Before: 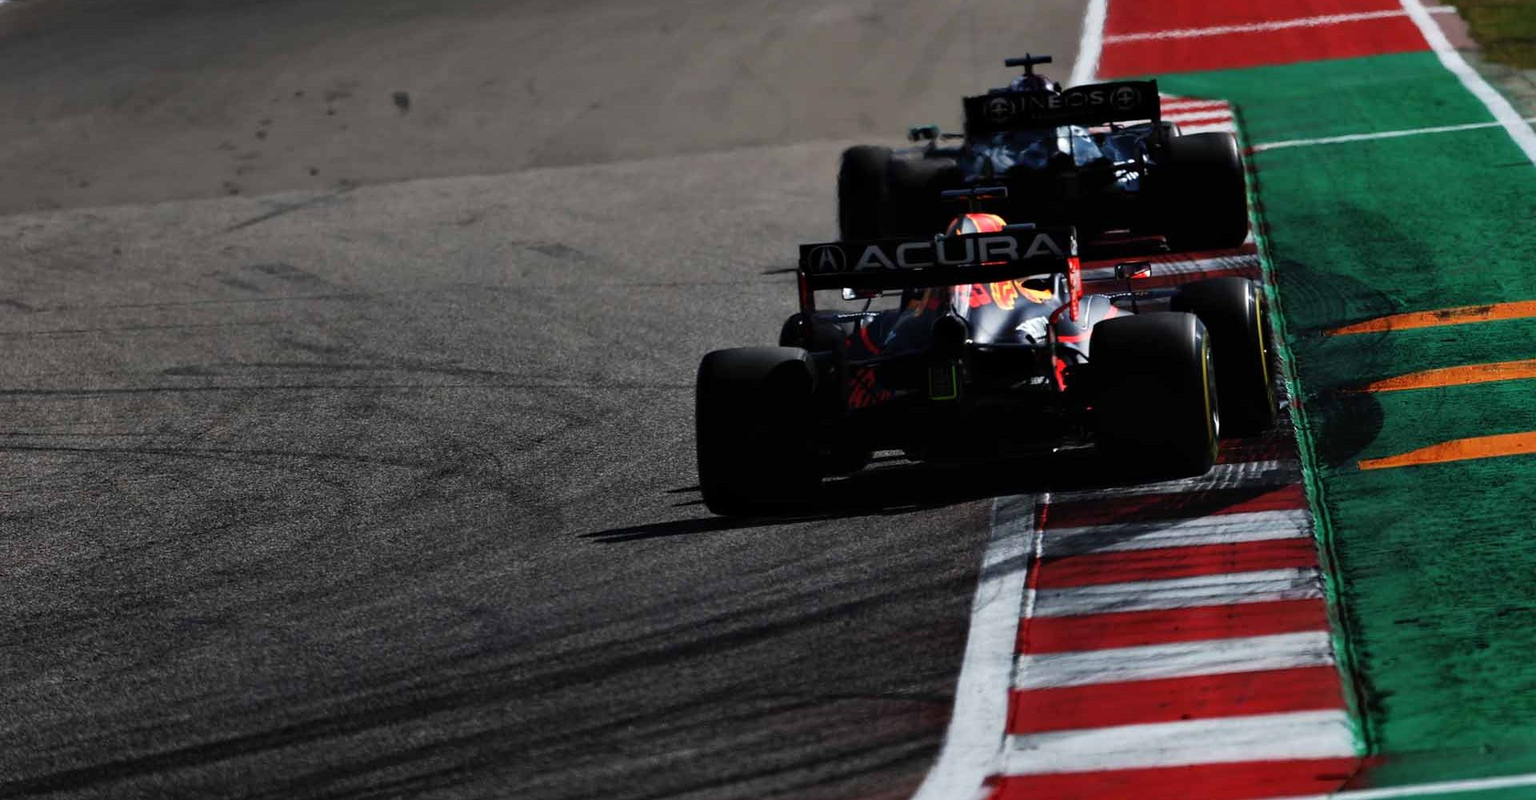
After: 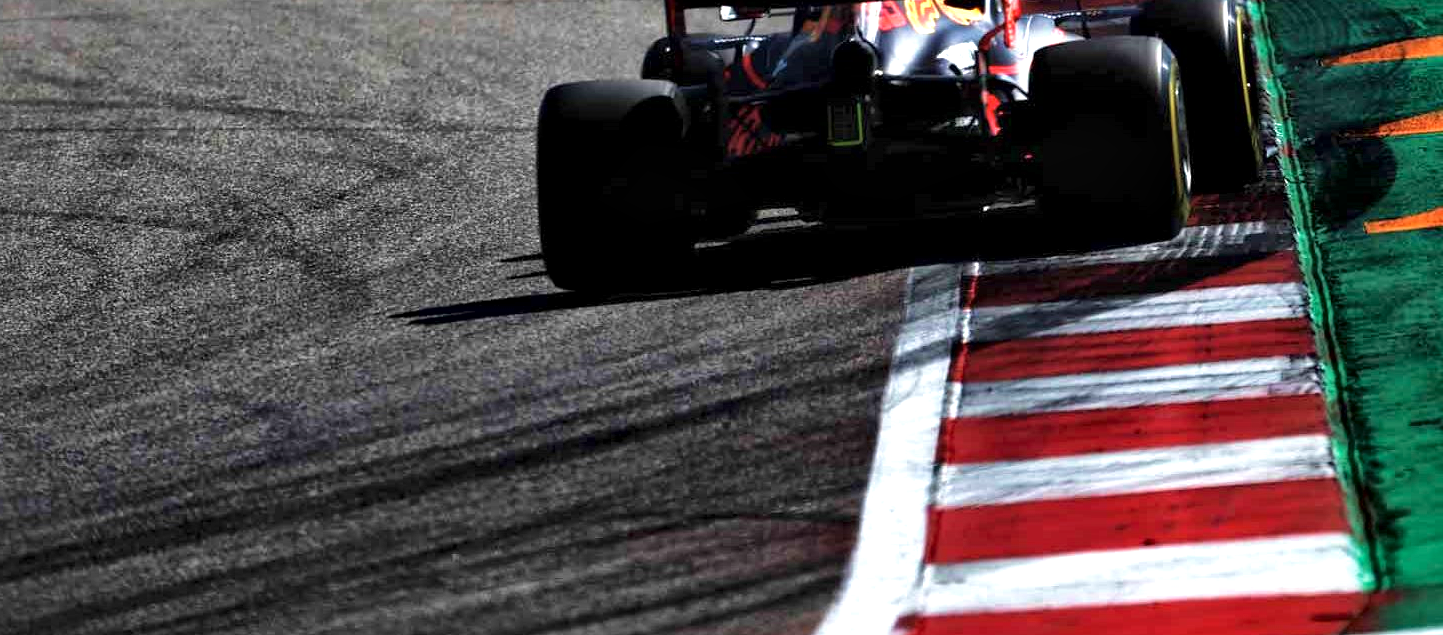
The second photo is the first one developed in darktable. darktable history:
exposure: black level correction 0, exposure 0.892 EV, compensate highlight preservation false
crop and rotate: left 17.39%, top 35.464%, right 7.422%, bottom 0.993%
local contrast: mode bilateral grid, contrast 21, coarseness 50, detail 171%, midtone range 0.2
velvia: on, module defaults
